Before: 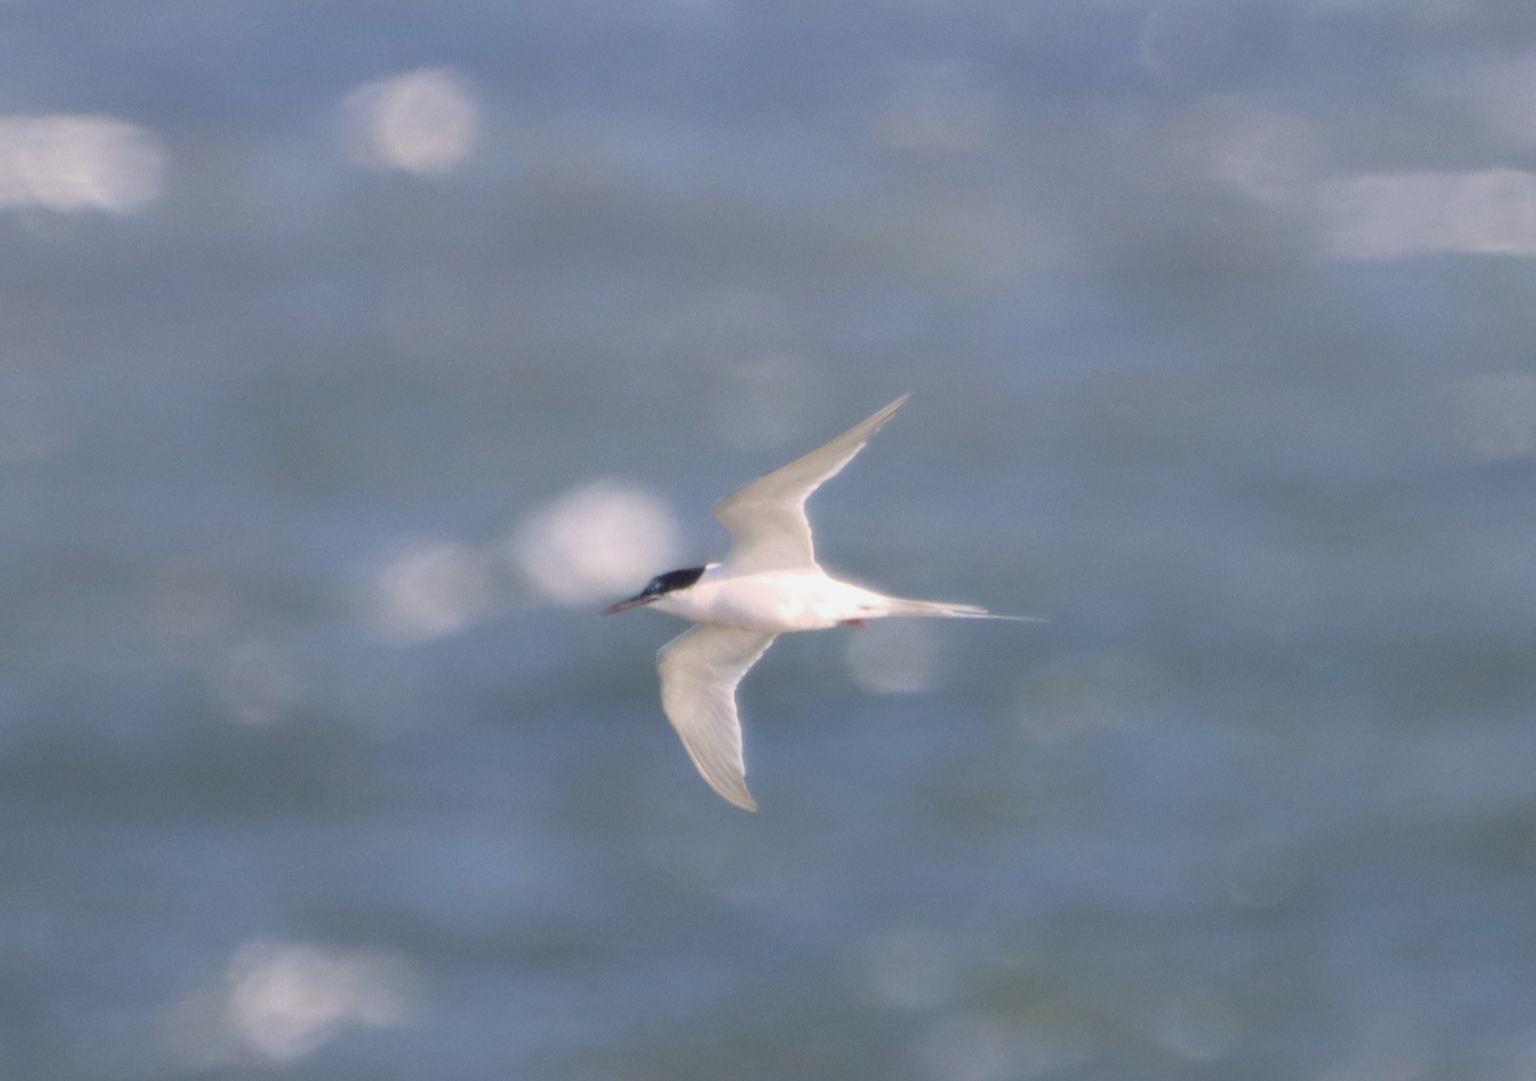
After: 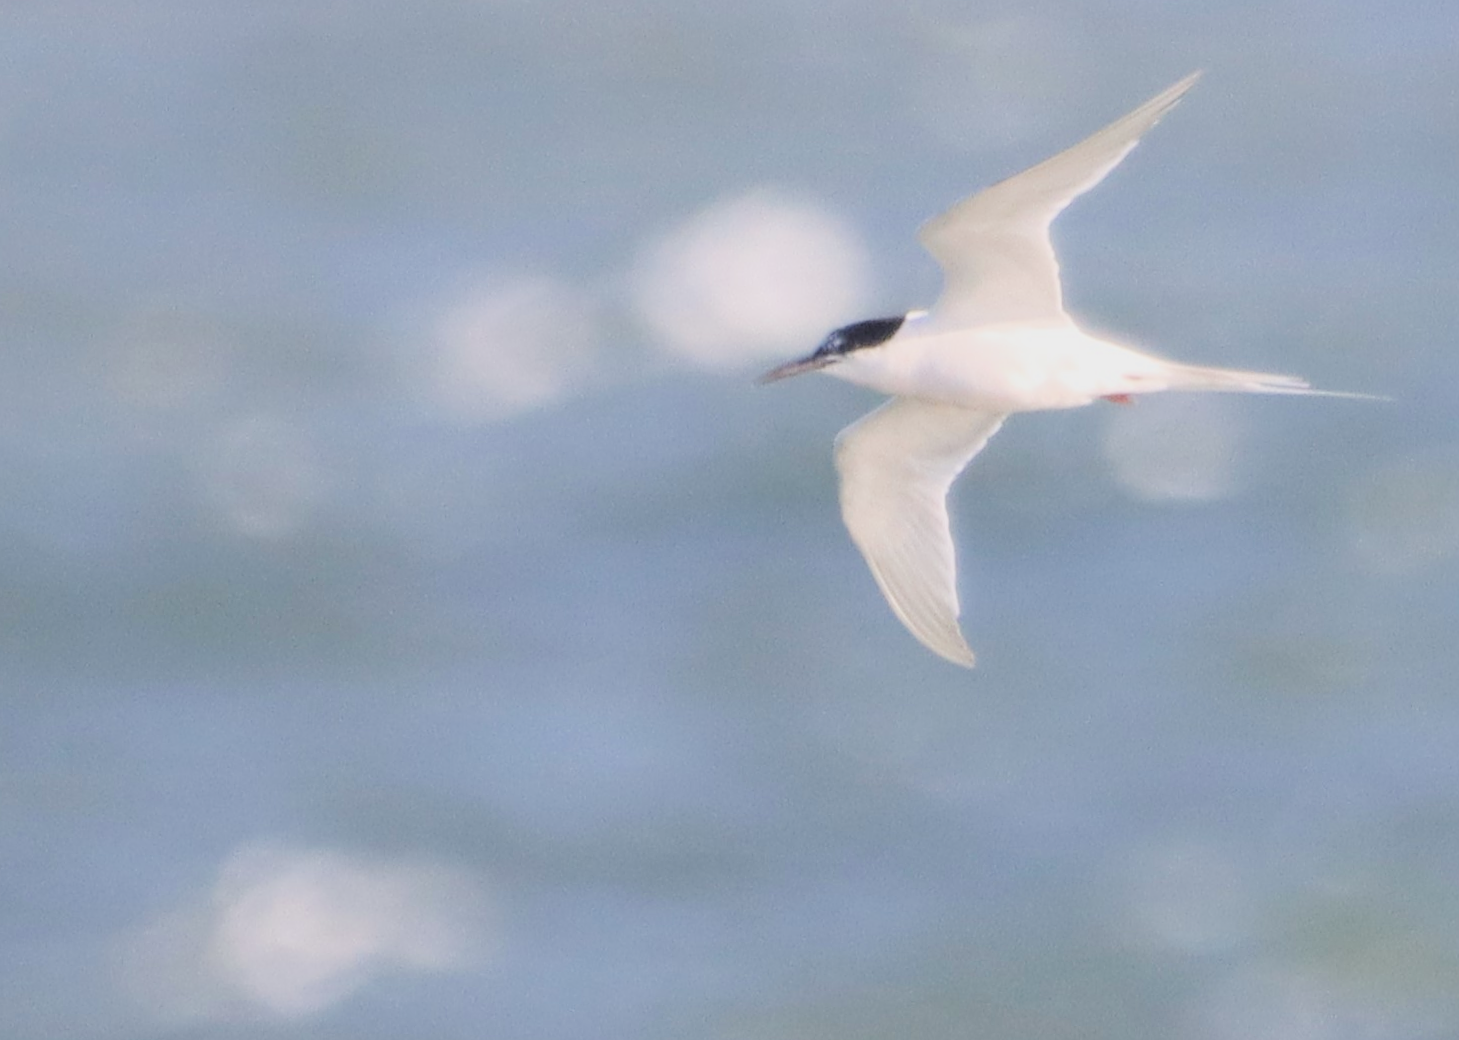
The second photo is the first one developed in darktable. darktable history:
exposure: black level correction -0.005, exposure 1.006 EV, compensate highlight preservation false
crop and rotate: angle -0.686°, left 3.982%, top 31.677%, right 28.567%
sharpen: amount 0.488
filmic rgb: black relative exposure -4.52 EV, white relative exposure 4.79 EV, threshold 3.05 EV, hardness 2.35, latitude 35.6%, contrast 1.043, highlights saturation mix 1.01%, shadows ↔ highlights balance 1.21%, enable highlight reconstruction true
